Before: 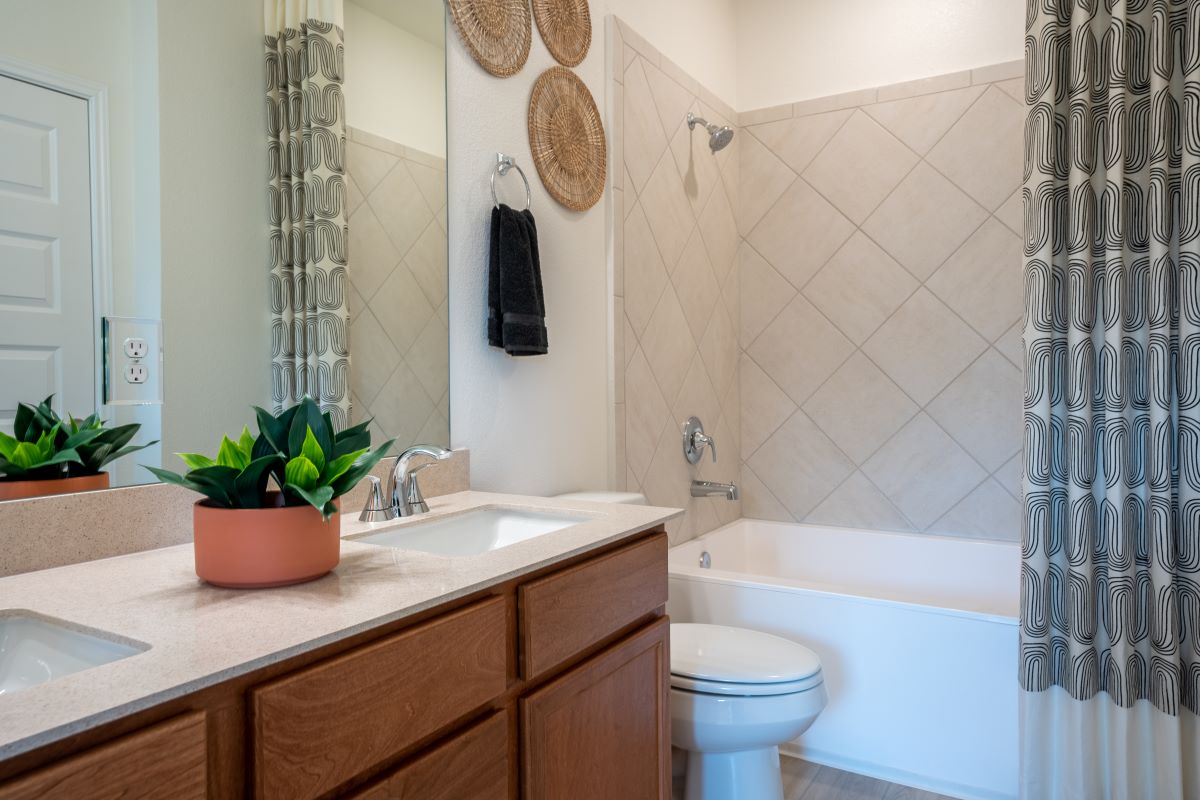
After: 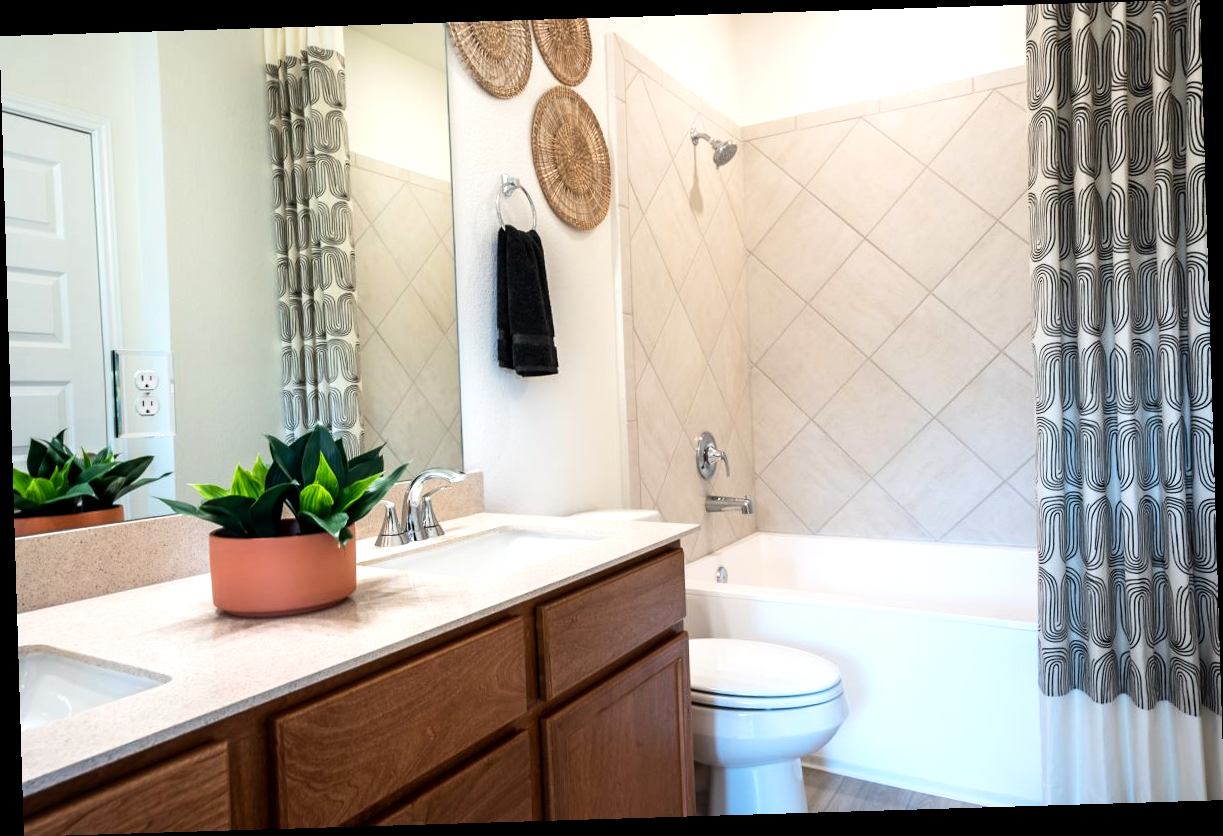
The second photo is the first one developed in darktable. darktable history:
tone curve: curves: ch0 [(0, 0) (0.003, 0.003) (0.011, 0.012) (0.025, 0.026) (0.044, 0.046) (0.069, 0.072) (0.1, 0.104) (0.136, 0.141) (0.177, 0.185) (0.224, 0.234) (0.277, 0.289) (0.335, 0.349) (0.399, 0.415) (0.468, 0.488) (0.543, 0.566) (0.623, 0.649) (0.709, 0.739) (0.801, 0.834) (0.898, 0.923) (1, 1)], preserve colors none
tone equalizer: -8 EV -0.75 EV, -7 EV -0.7 EV, -6 EV -0.6 EV, -5 EV -0.4 EV, -3 EV 0.4 EV, -2 EV 0.6 EV, -1 EV 0.7 EV, +0 EV 0.75 EV, edges refinement/feathering 500, mask exposure compensation -1.57 EV, preserve details no
rotate and perspective: rotation -1.75°, automatic cropping off
